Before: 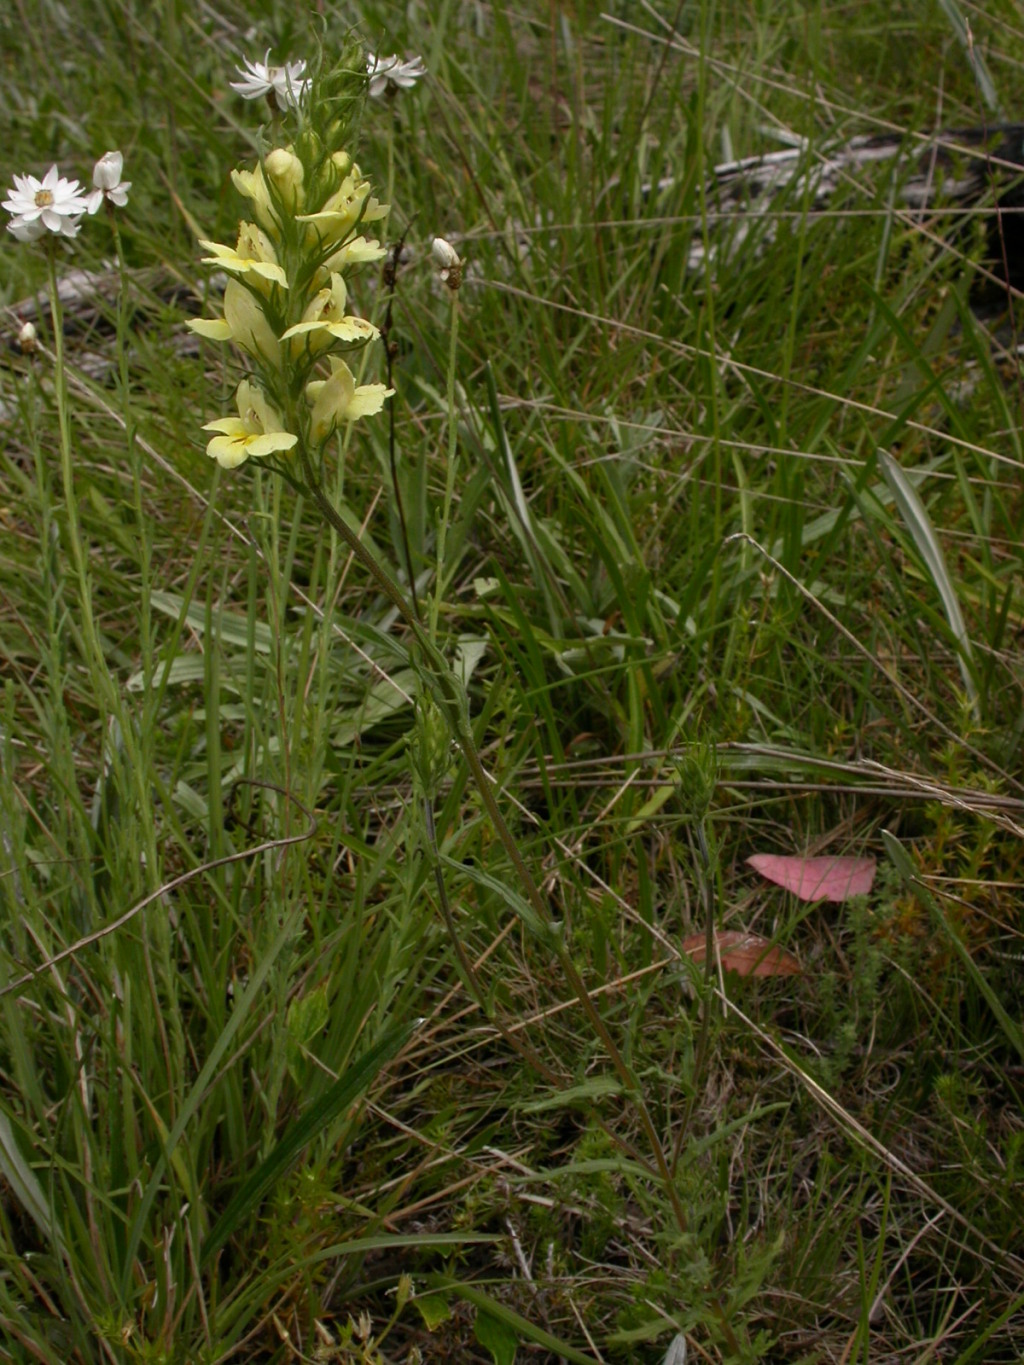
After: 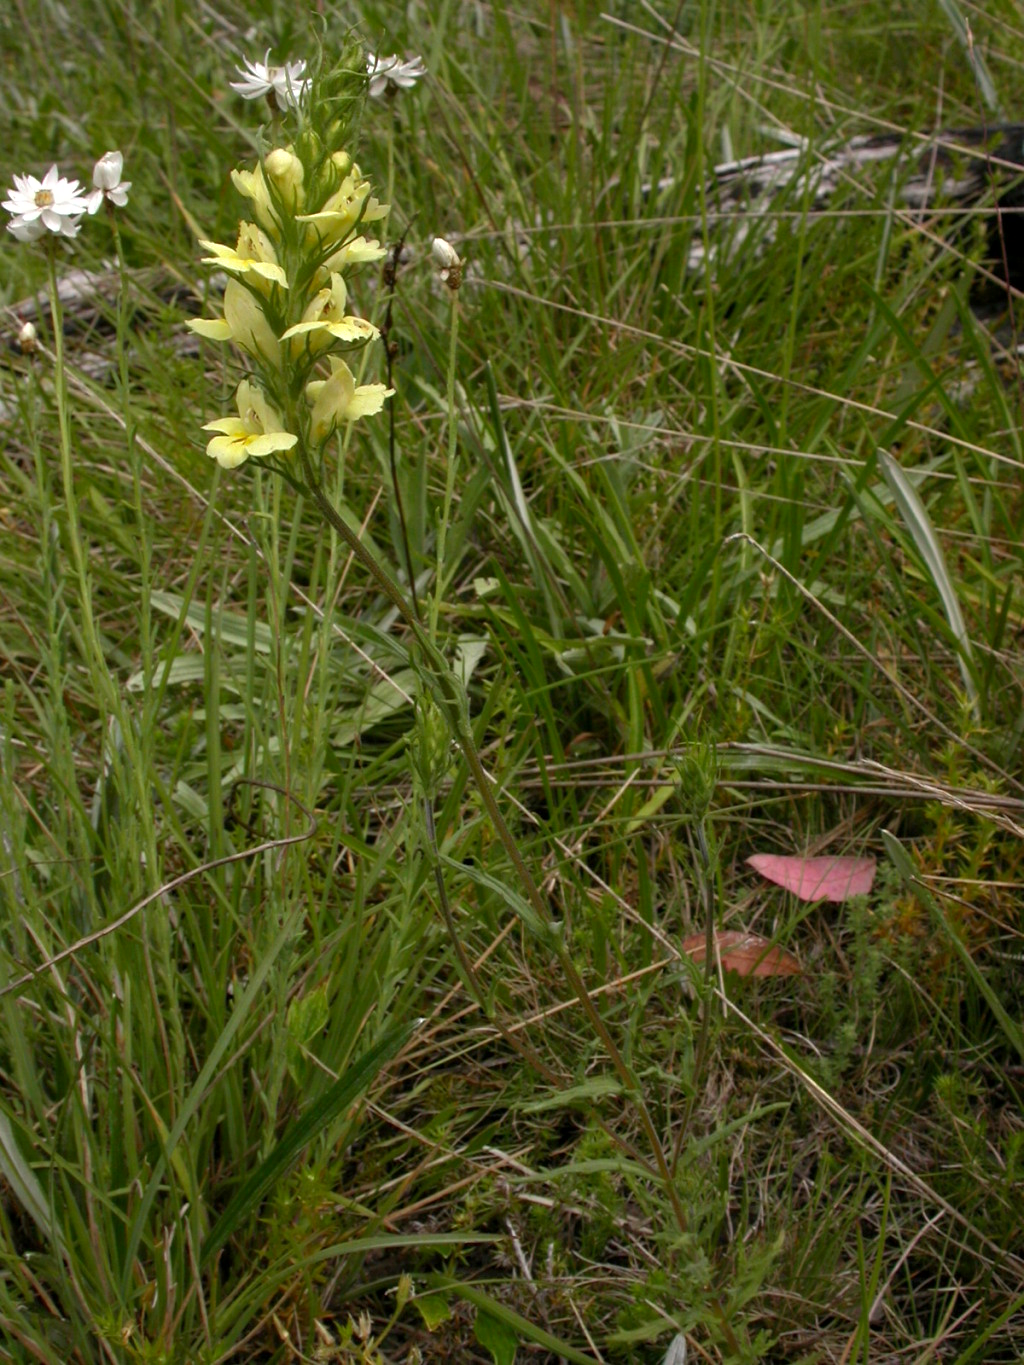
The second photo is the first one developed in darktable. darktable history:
shadows and highlights: shadows 25.6, white point adjustment -2.96, highlights -29.84
exposure: black level correction 0.001, exposure 0.5 EV, compensate highlight preservation false
tone equalizer: edges refinement/feathering 500, mask exposure compensation -1.57 EV, preserve details no
